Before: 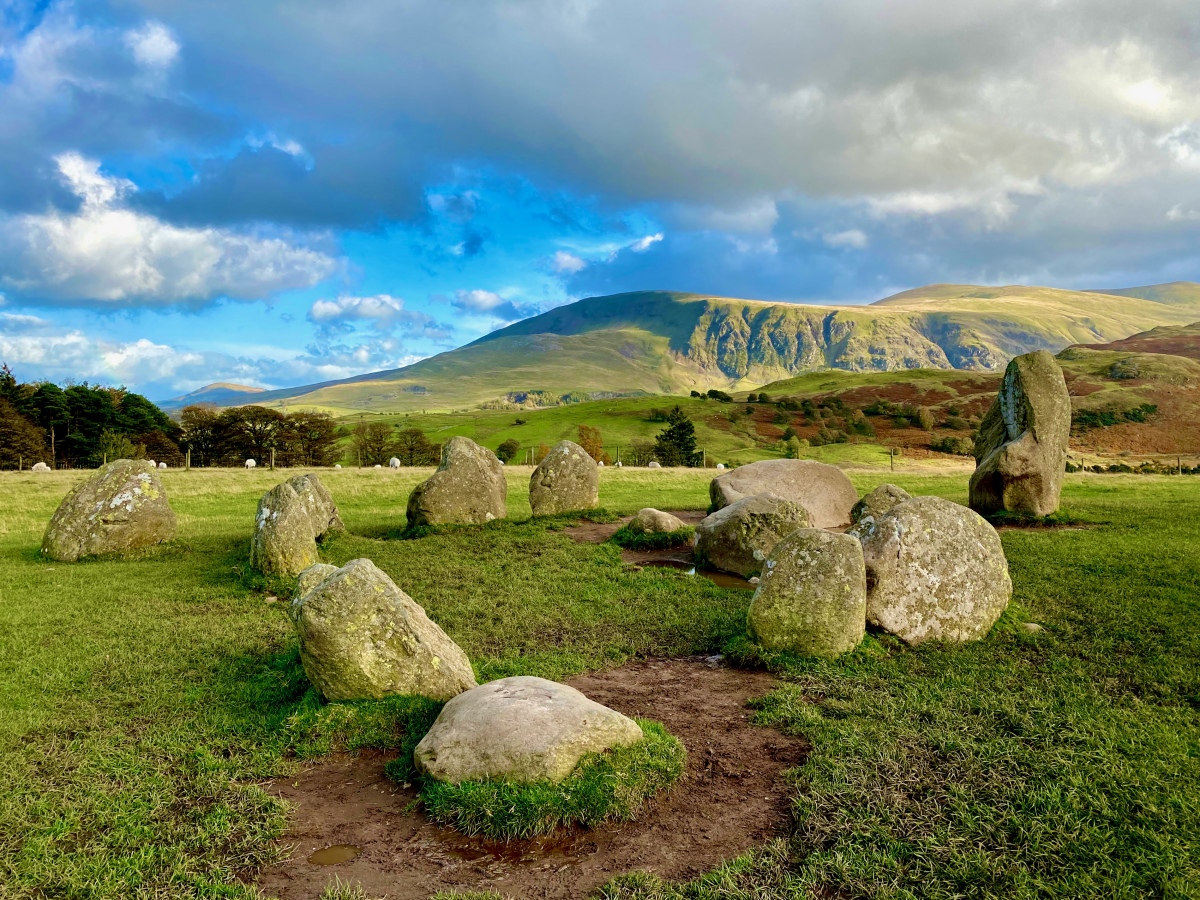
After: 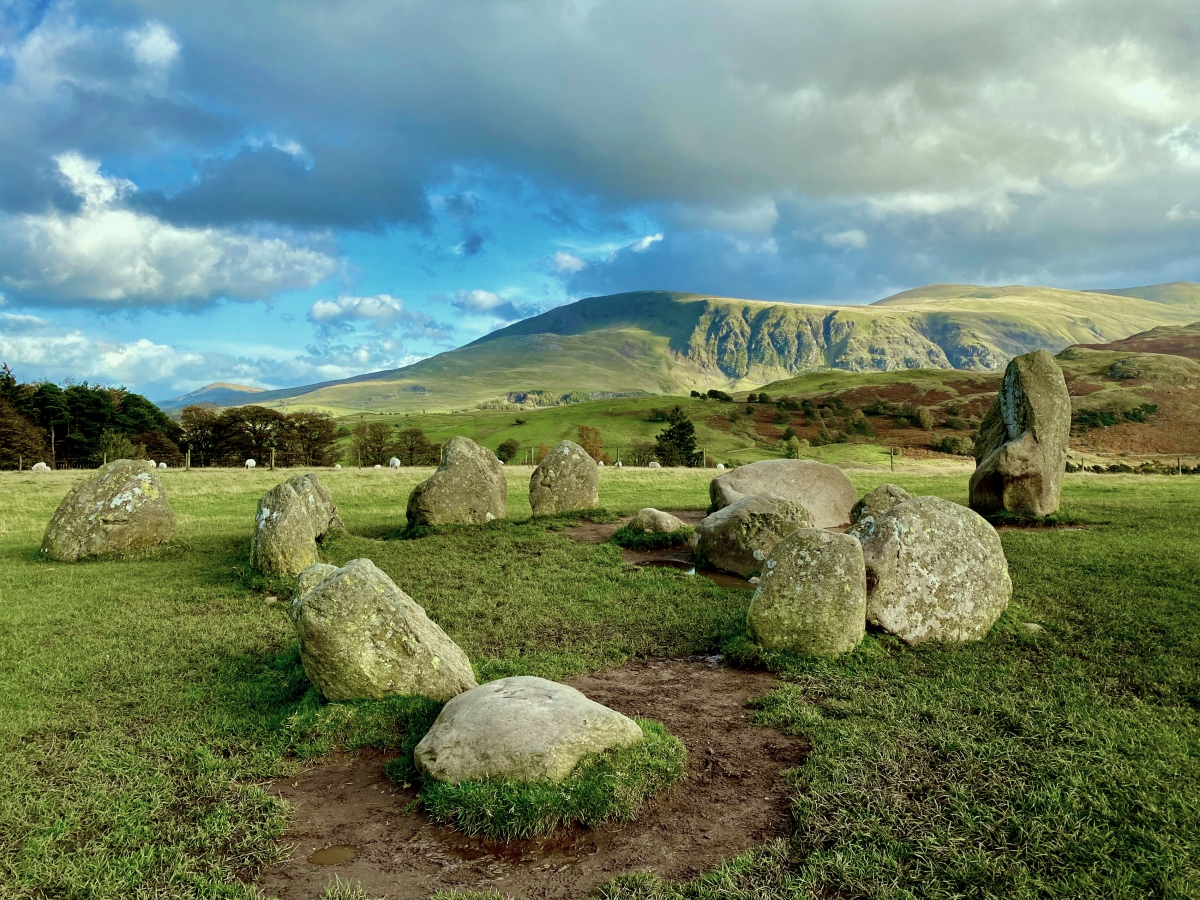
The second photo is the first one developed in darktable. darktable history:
color correction: highlights a* -8, highlights b* 3.1
contrast brightness saturation: contrast 0.06, brightness -0.01, saturation -0.23
